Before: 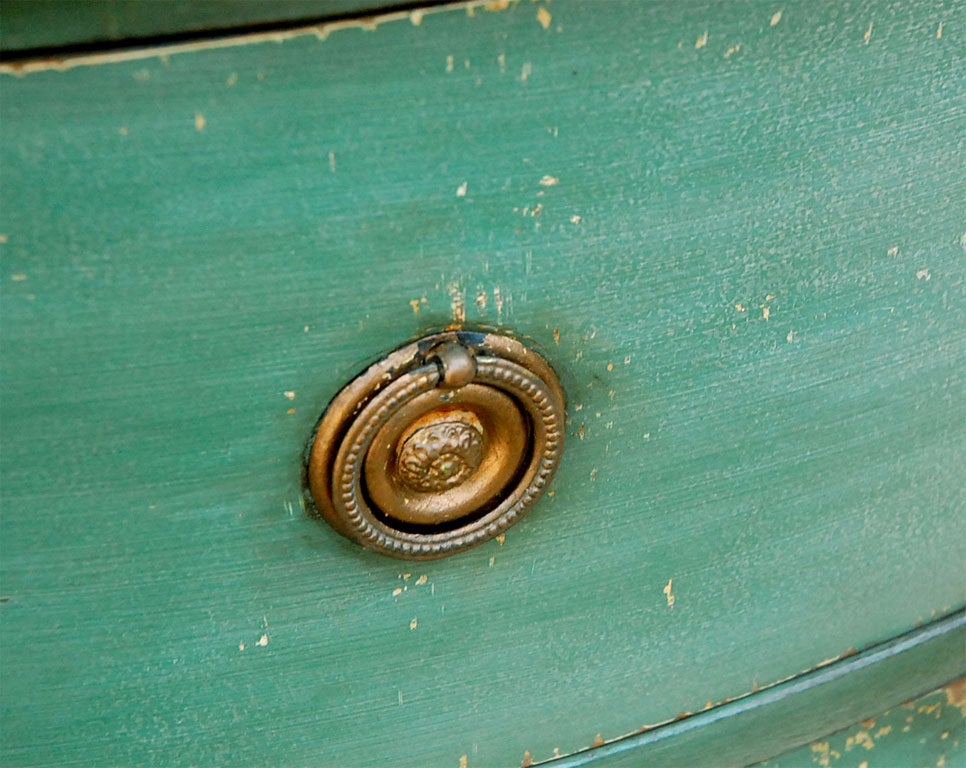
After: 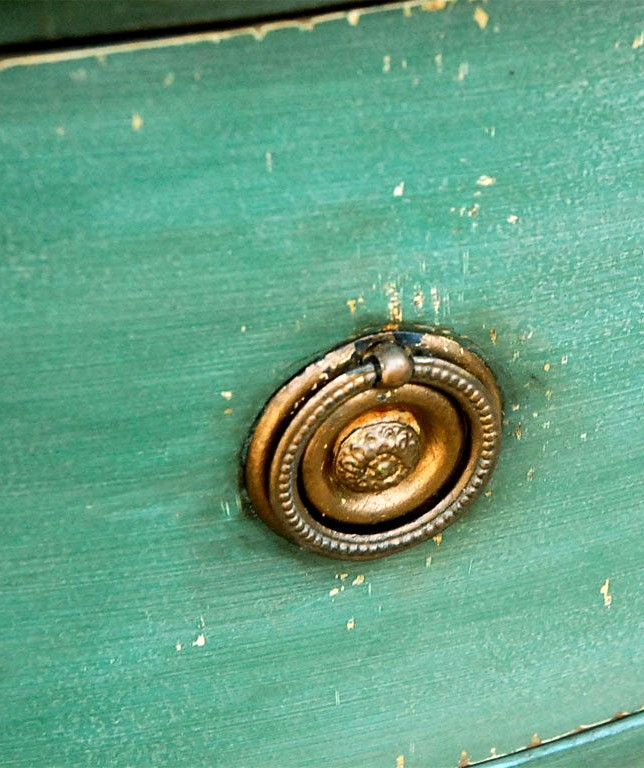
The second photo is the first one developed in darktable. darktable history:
crop and rotate: left 6.617%, right 26.717%
tone equalizer: -8 EV -0.75 EV, -7 EV -0.7 EV, -6 EV -0.6 EV, -5 EV -0.4 EV, -3 EV 0.4 EV, -2 EV 0.6 EV, -1 EV 0.7 EV, +0 EV 0.75 EV, edges refinement/feathering 500, mask exposure compensation -1.57 EV, preserve details no
exposure: exposure -0.021 EV, compensate highlight preservation false
